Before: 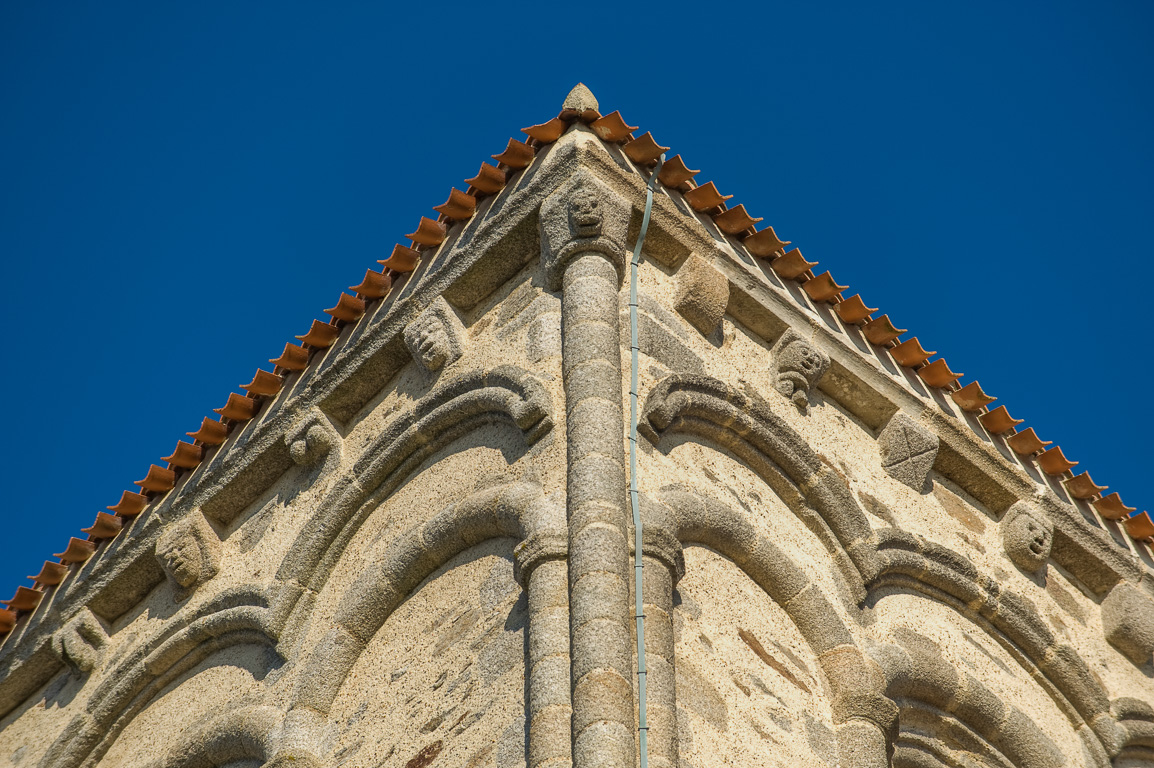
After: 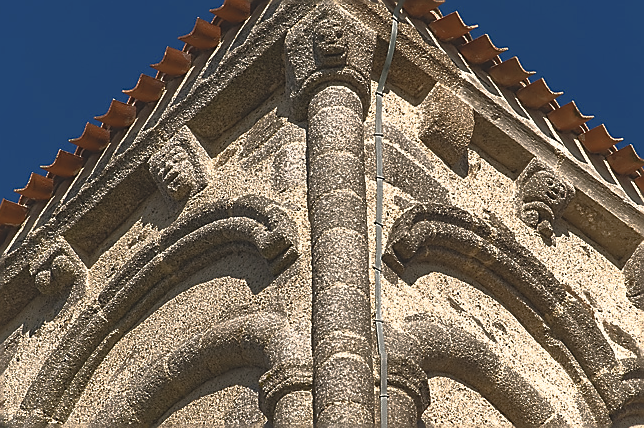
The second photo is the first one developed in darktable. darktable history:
crop and rotate: left 22.105%, top 22.208%, right 22.087%, bottom 21.963%
base curve: curves: ch0 [(0, 0) (0.564, 0.291) (0.802, 0.731) (1, 1)]
color correction: highlights a* 5.83, highlights b* 4.74
sharpen: radius 1.42, amount 1.254, threshold 0.84
exposure: black level correction -0.03, compensate highlight preservation false
shadows and highlights: on, module defaults
color balance rgb: power › hue 309.39°, perceptual saturation grading › global saturation 0.323%, perceptual saturation grading › highlights -31.158%, perceptual saturation grading › mid-tones 5.685%, perceptual saturation grading › shadows 18.975%, global vibrance 9.976%, contrast 15.234%, saturation formula JzAzBz (2021)
